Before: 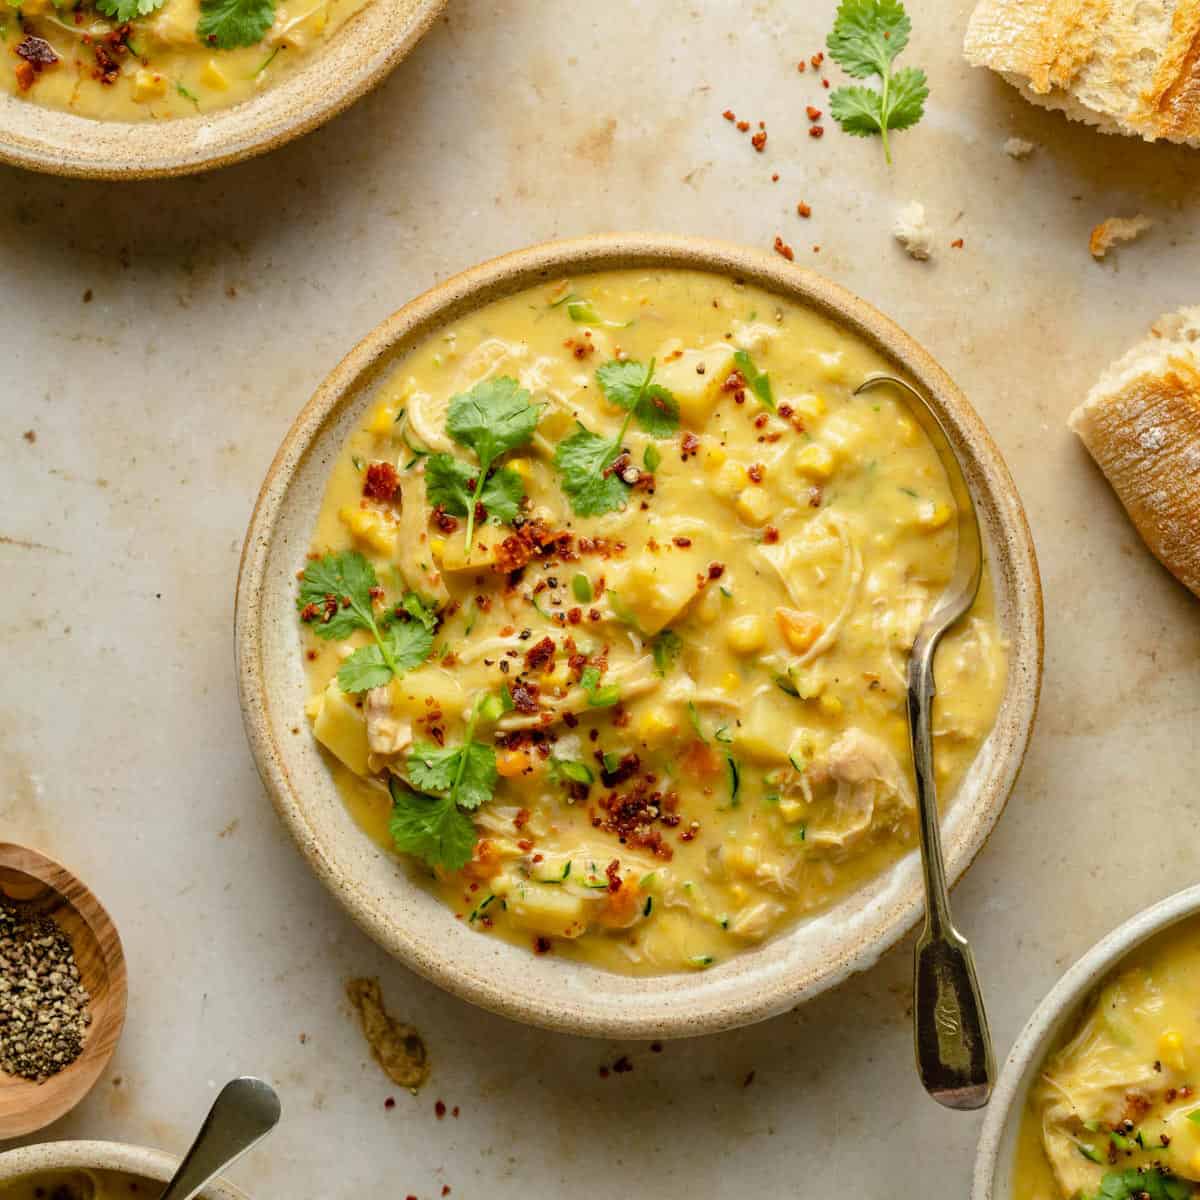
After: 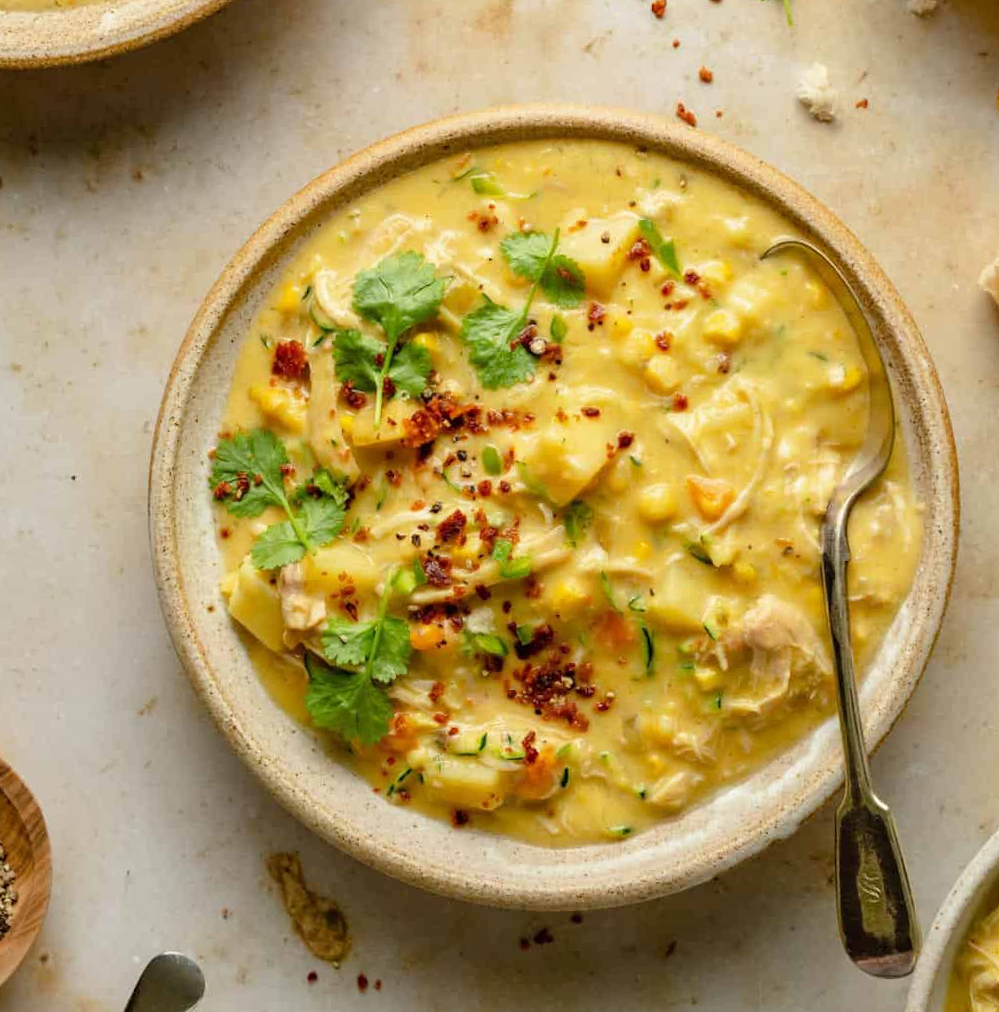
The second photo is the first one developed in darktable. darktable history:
rotate and perspective: rotation -1.32°, lens shift (horizontal) -0.031, crop left 0.015, crop right 0.985, crop top 0.047, crop bottom 0.982
crop: left 6.446%, top 8.188%, right 9.538%, bottom 3.548%
